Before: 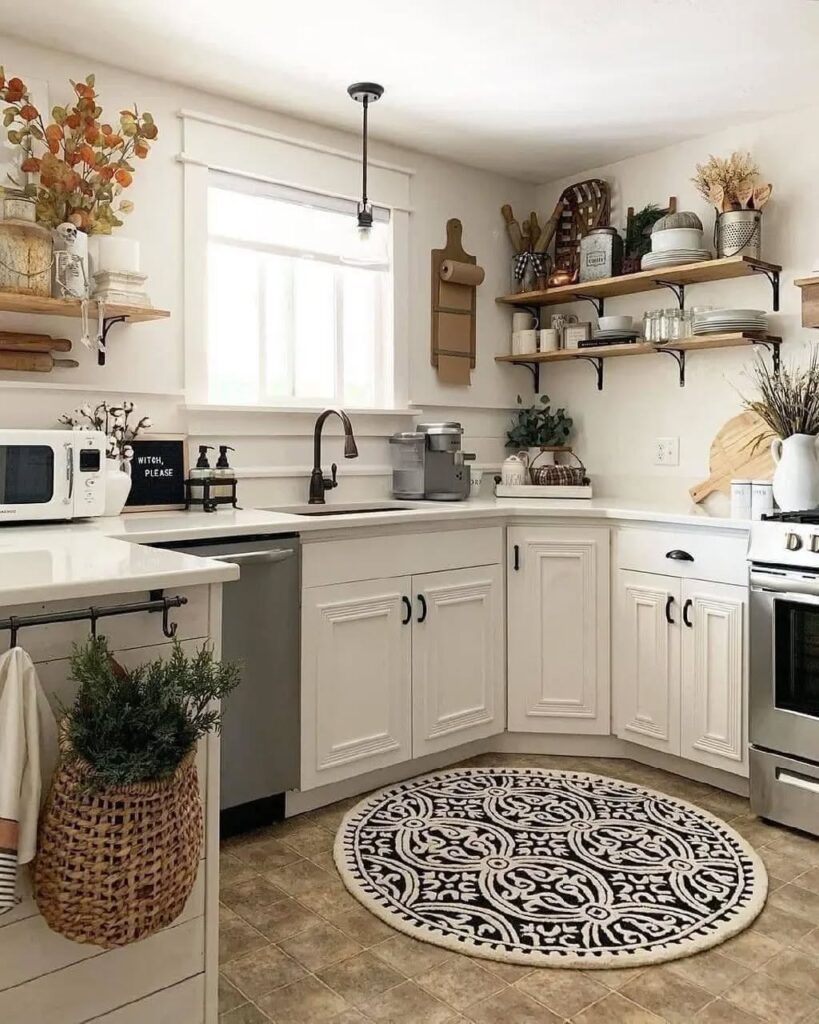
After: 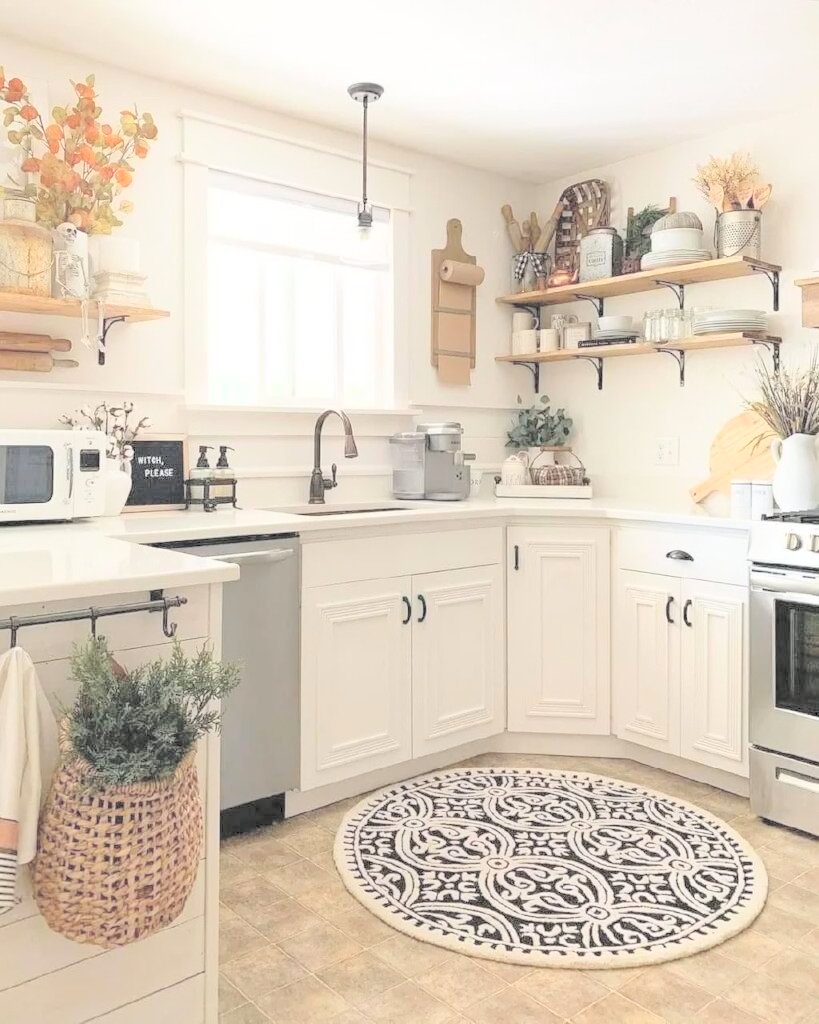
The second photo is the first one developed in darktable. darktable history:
contrast brightness saturation: brightness 0.994
